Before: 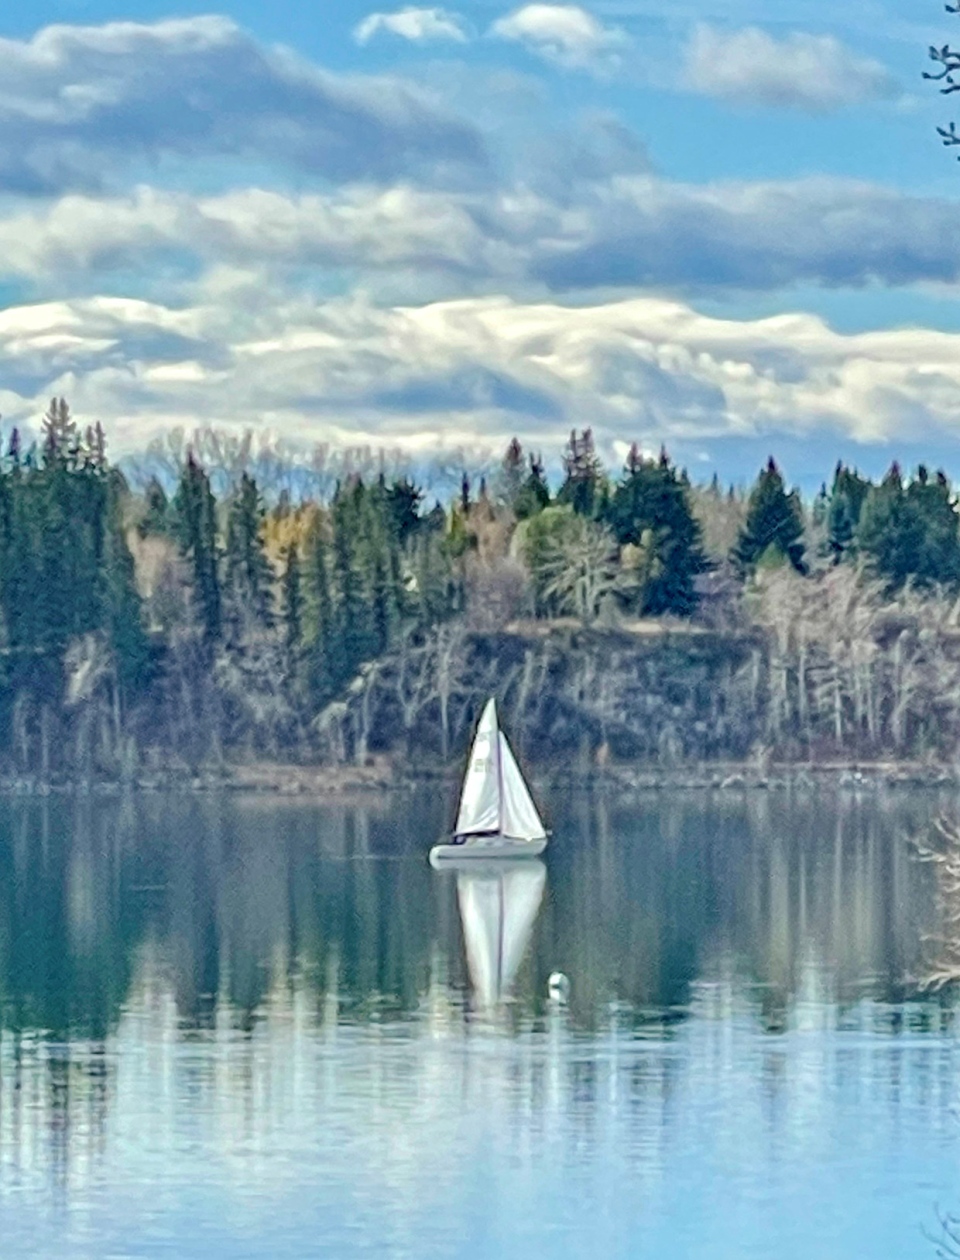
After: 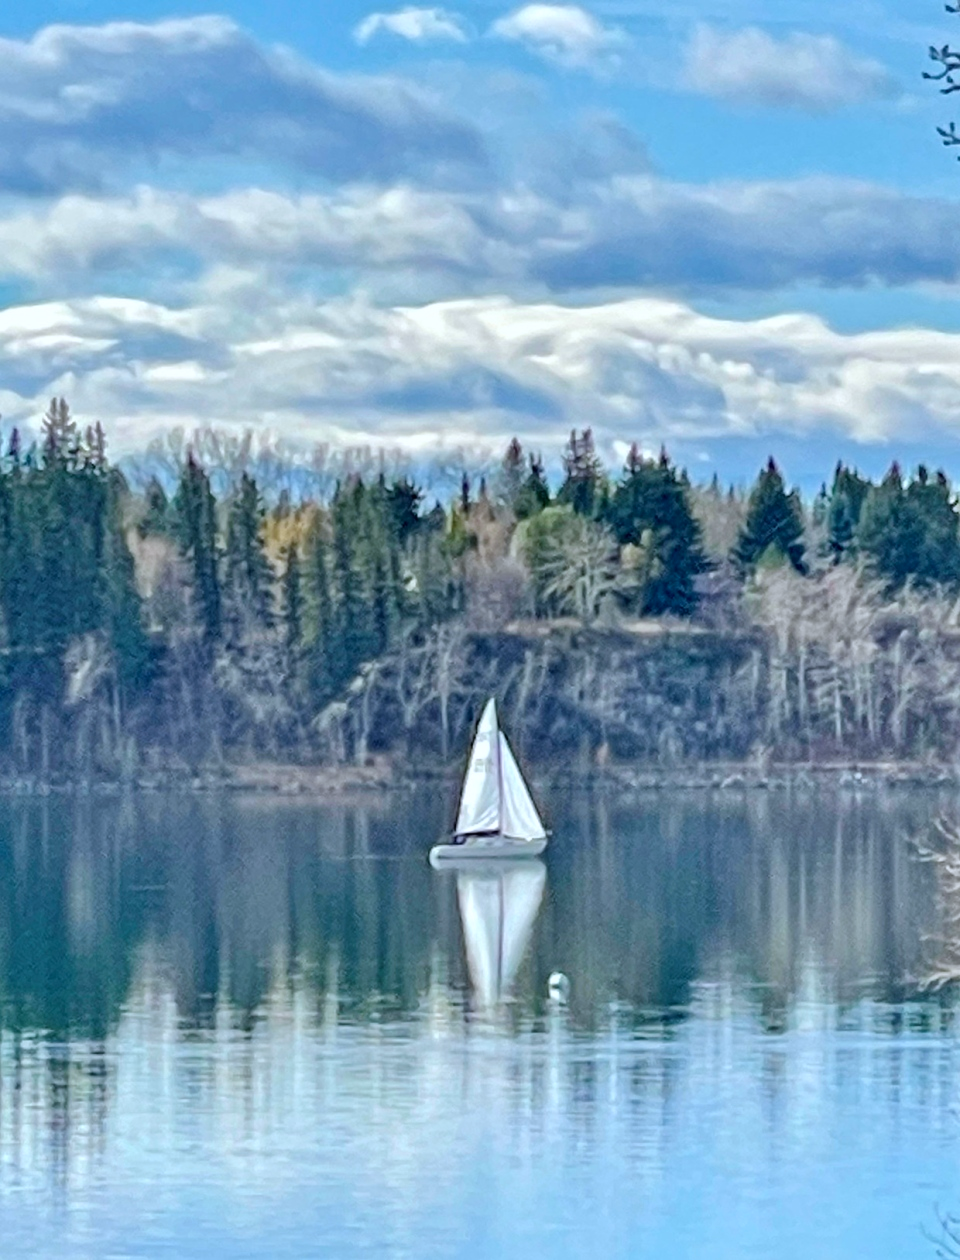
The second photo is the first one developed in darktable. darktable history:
color correction: highlights a* -0.137, highlights b* -5.91, shadows a* -0.137, shadows b* -0.137
white balance: red 0.983, blue 1.036
